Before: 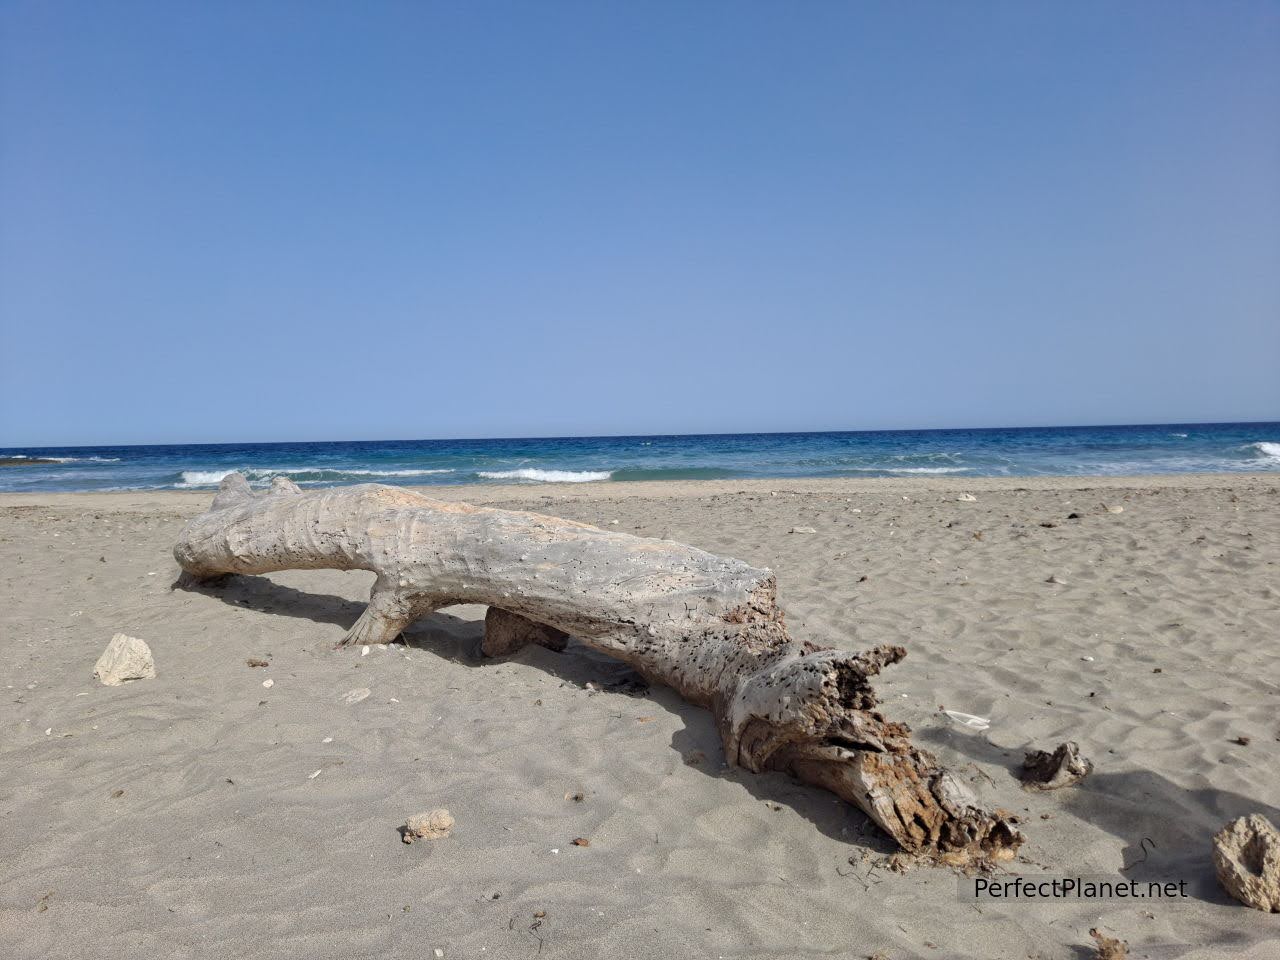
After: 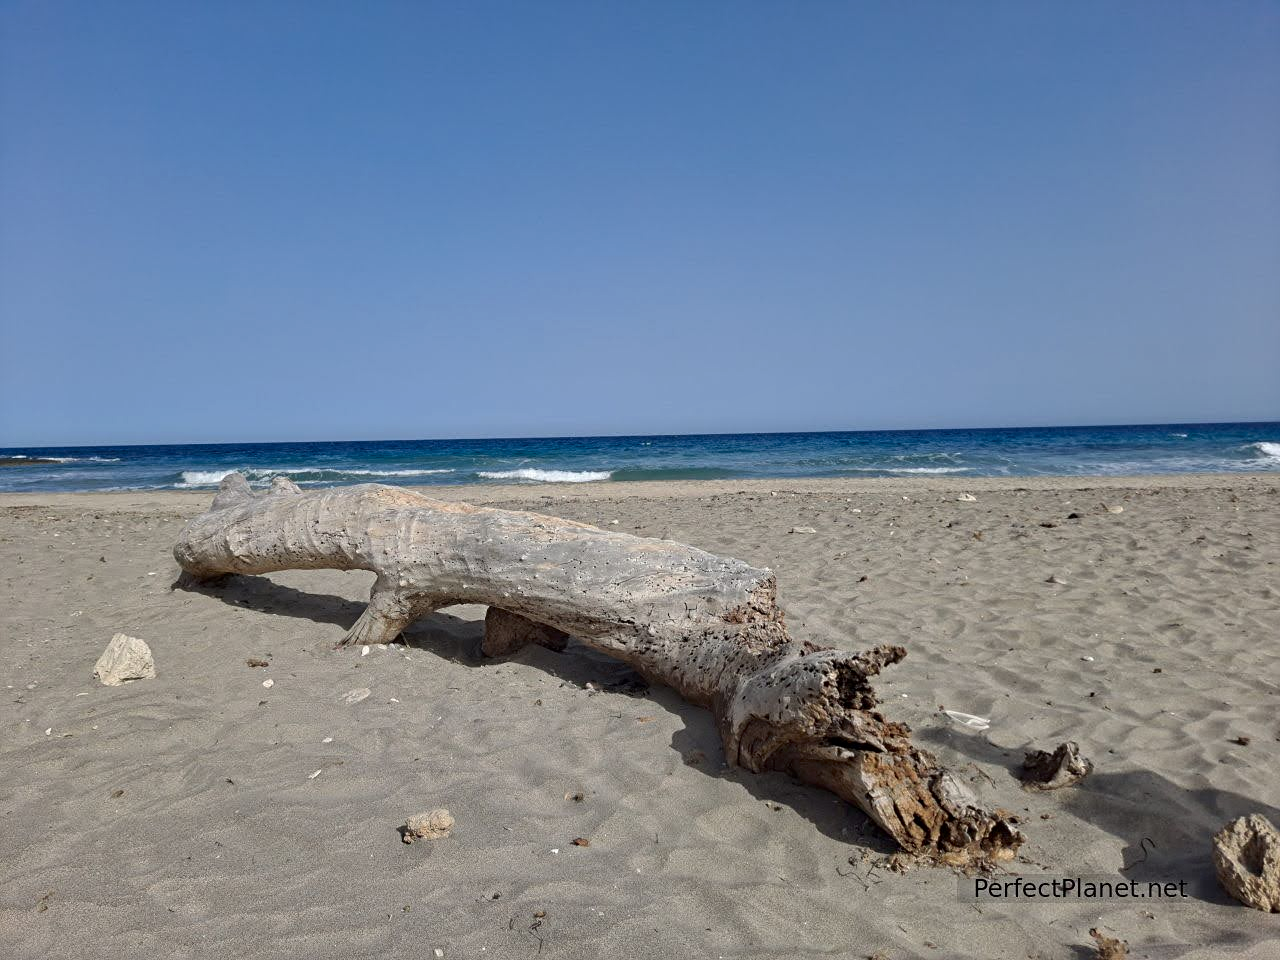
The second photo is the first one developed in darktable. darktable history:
contrast brightness saturation: brightness -0.09
sharpen: amount 0.2
shadows and highlights: soften with gaussian
